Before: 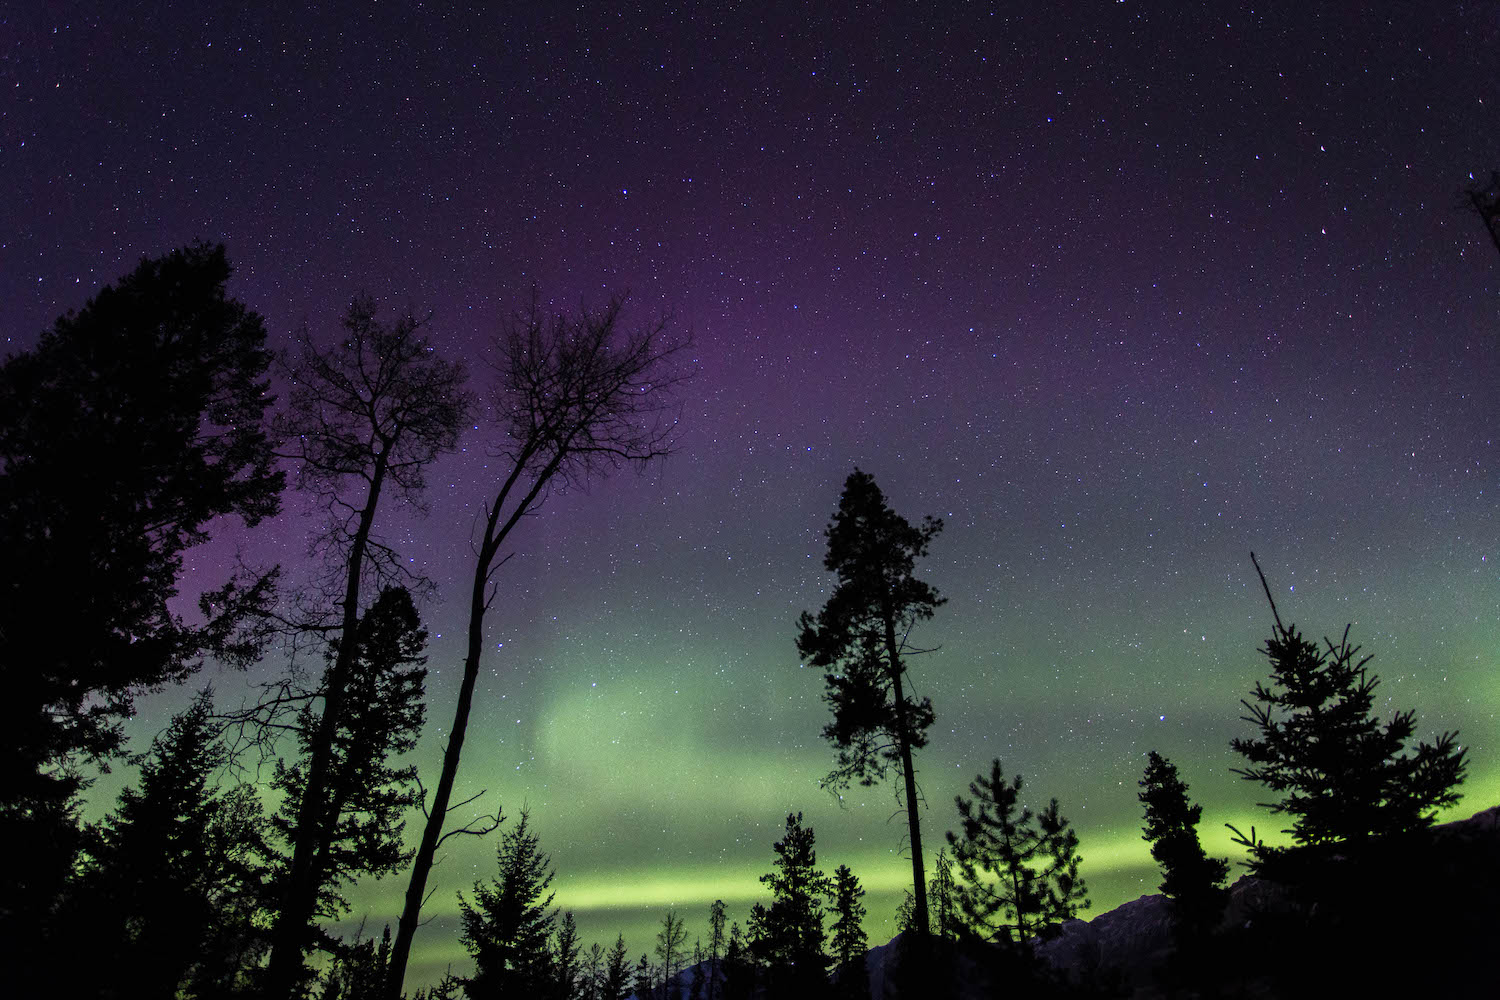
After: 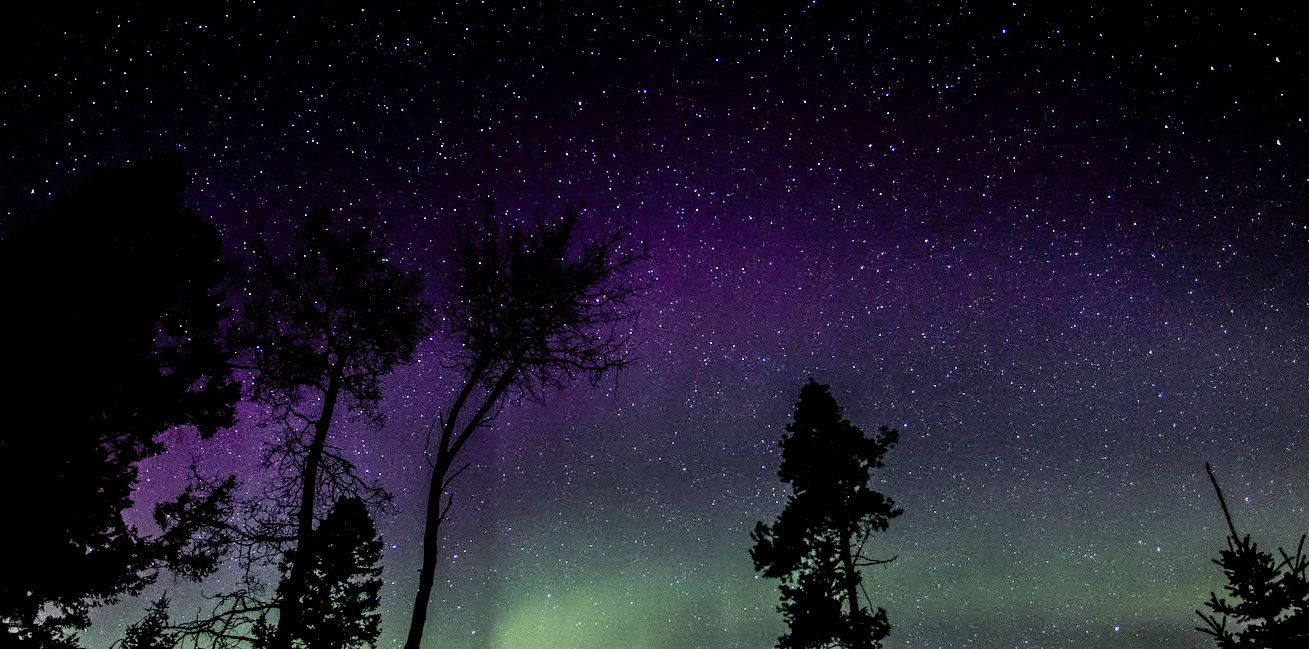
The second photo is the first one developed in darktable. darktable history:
filmic rgb: black relative exposure -8.28 EV, white relative exposure 2.2 EV, target white luminance 99.968%, hardness 7.19, latitude 75.74%, contrast 1.315, highlights saturation mix -2.14%, shadows ↔ highlights balance 29.72%
crop: left 3.034%, top 8.925%, right 9.645%, bottom 26.152%
exposure: black level correction 0.011, exposure -0.481 EV, compensate highlight preservation false
haze removal: compatibility mode true, adaptive false
shadows and highlights: white point adjustment 0.157, highlights -70.83, soften with gaussian
color correction: highlights a* -0.196, highlights b* -0.072
vignetting: fall-off start 71.88%, brightness -0.514, saturation -0.516
